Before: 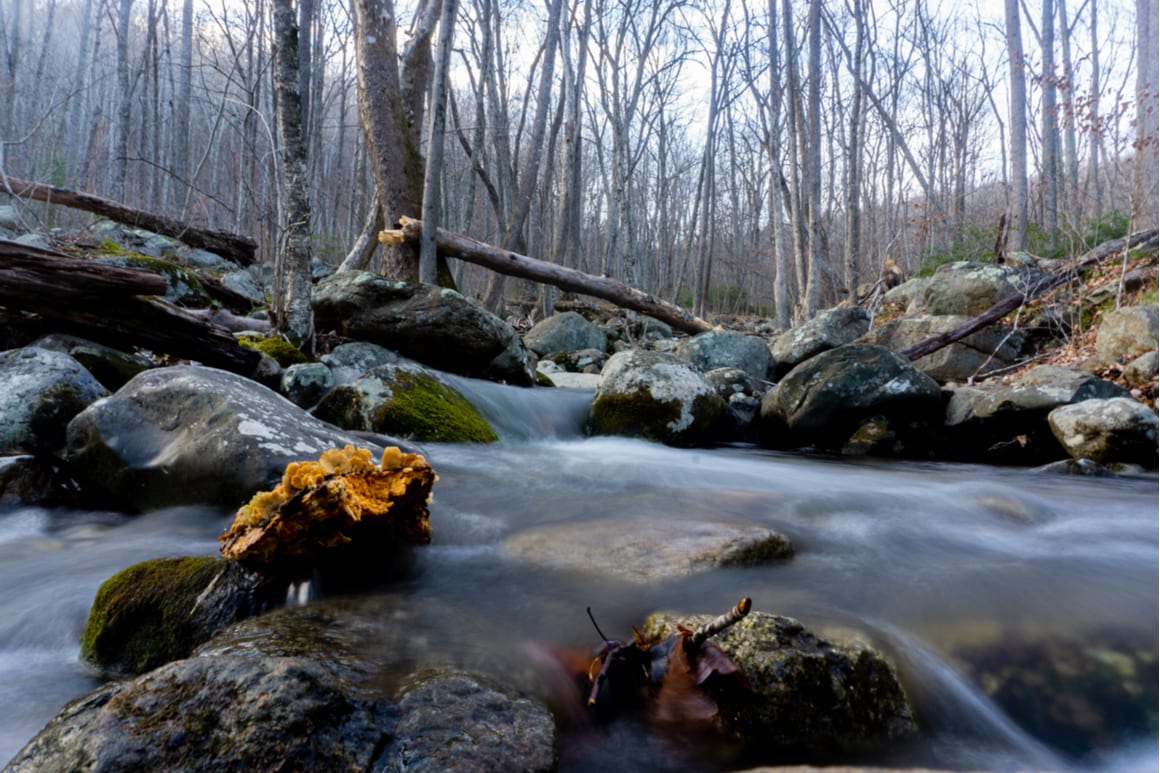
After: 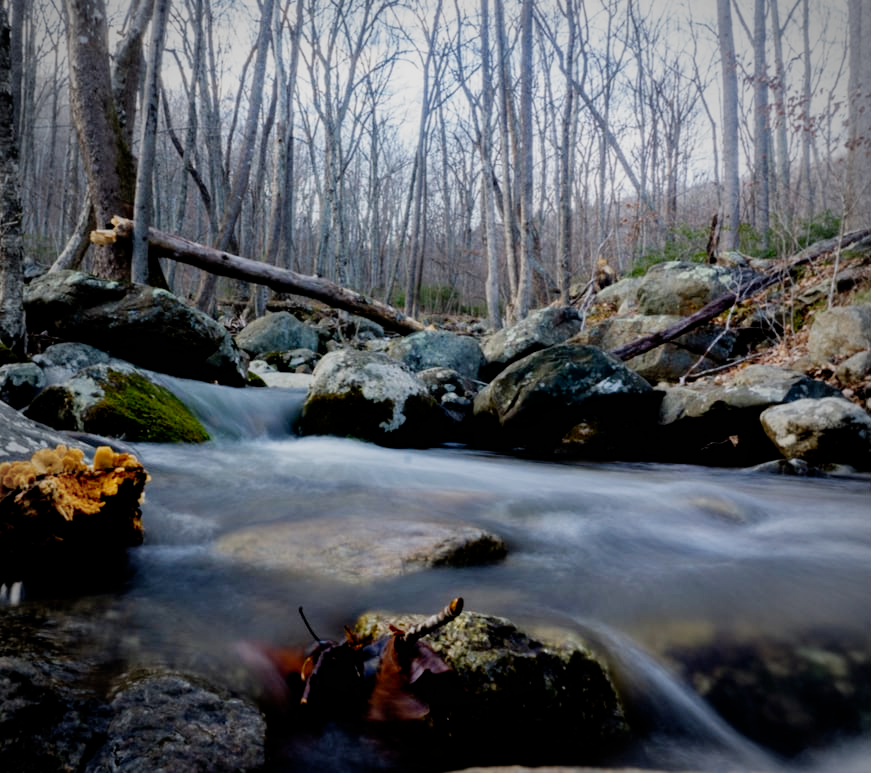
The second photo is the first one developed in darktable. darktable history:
vignetting: fall-off start 73.11%
crop and rotate: left 24.834%
filmic rgb: black relative exposure -7.75 EV, white relative exposure 4.46 EV, hardness 3.75, latitude 49.11%, contrast 1.1, preserve chrominance no, color science v3 (2019), use custom middle-gray values true
